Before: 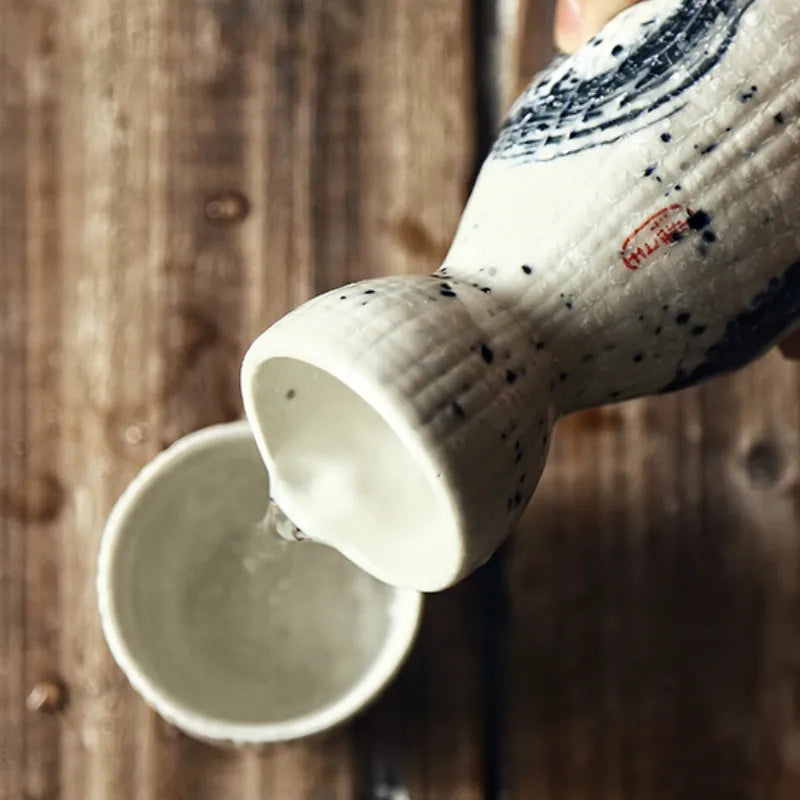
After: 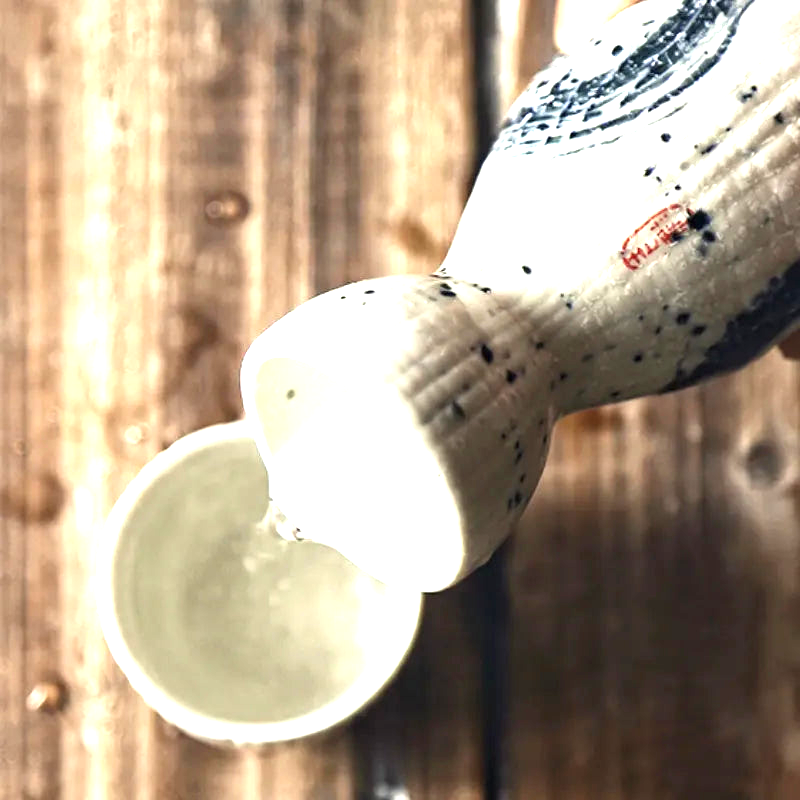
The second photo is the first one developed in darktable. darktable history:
exposure: black level correction 0, exposure 1.475 EV, compensate highlight preservation false
